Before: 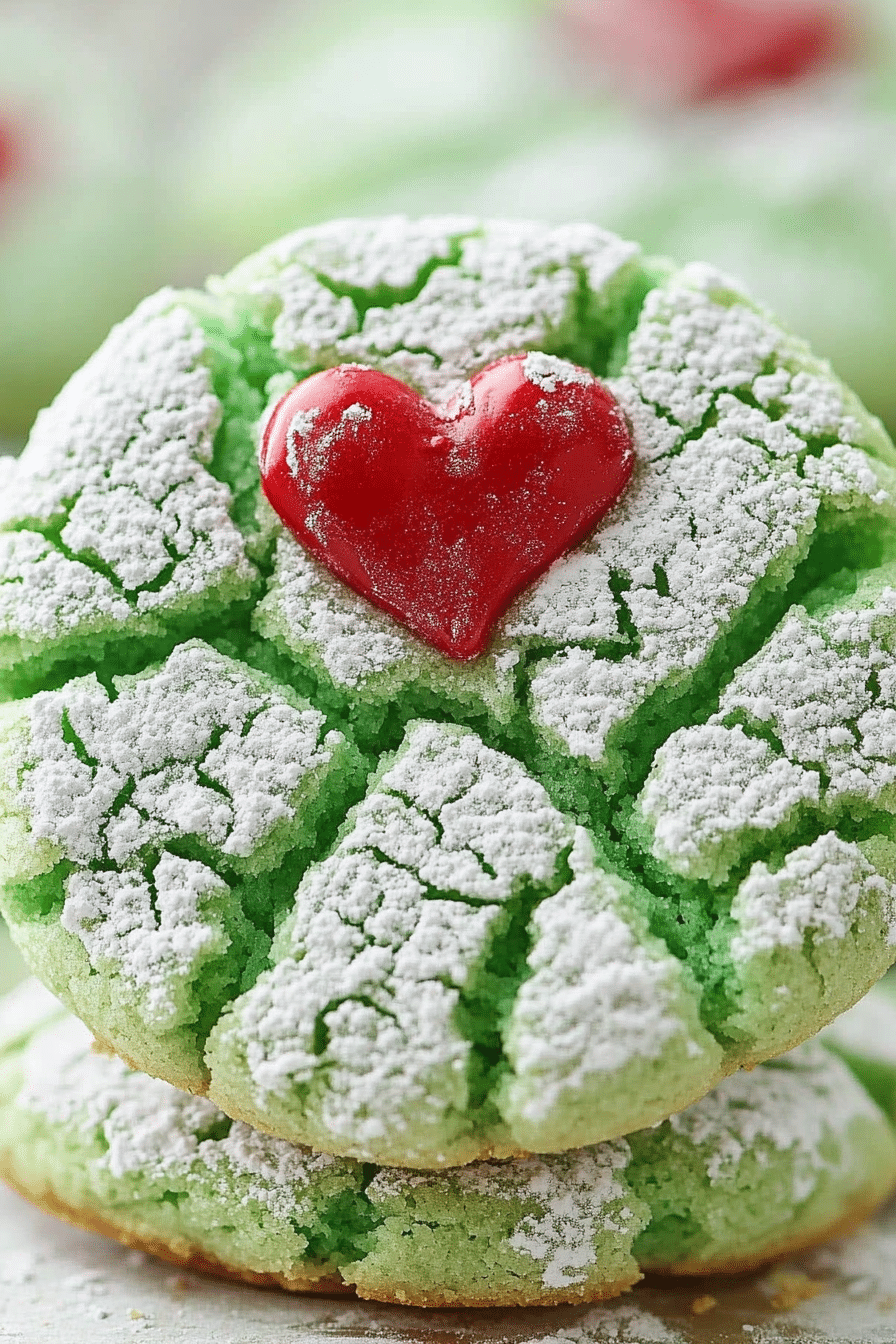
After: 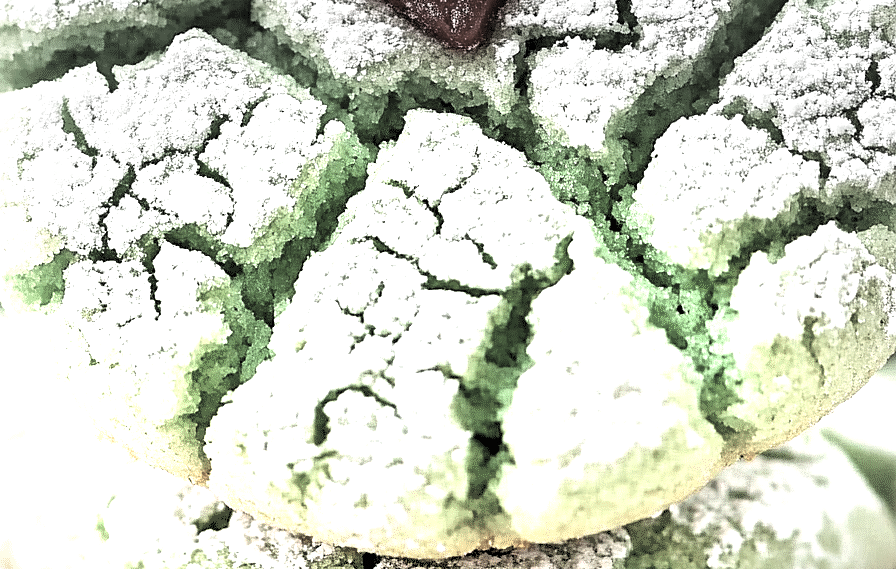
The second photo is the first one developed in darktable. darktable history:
color balance rgb: perceptual saturation grading › global saturation 0.928%, perceptual brilliance grading › global brilliance 9.214%, global vibrance 20%
contrast brightness saturation: brightness 0.187, saturation -0.504
crop: top 45.418%, bottom 12.245%
exposure: black level correction 0, exposure 1.2 EV, compensate exposure bias true, compensate highlight preservation false
levels: mode automatic, black 0.062%, levels [0.116, 0.574, 1]
vignetting: center (-0.024, 0.401), automatic ratio true, unbound false
